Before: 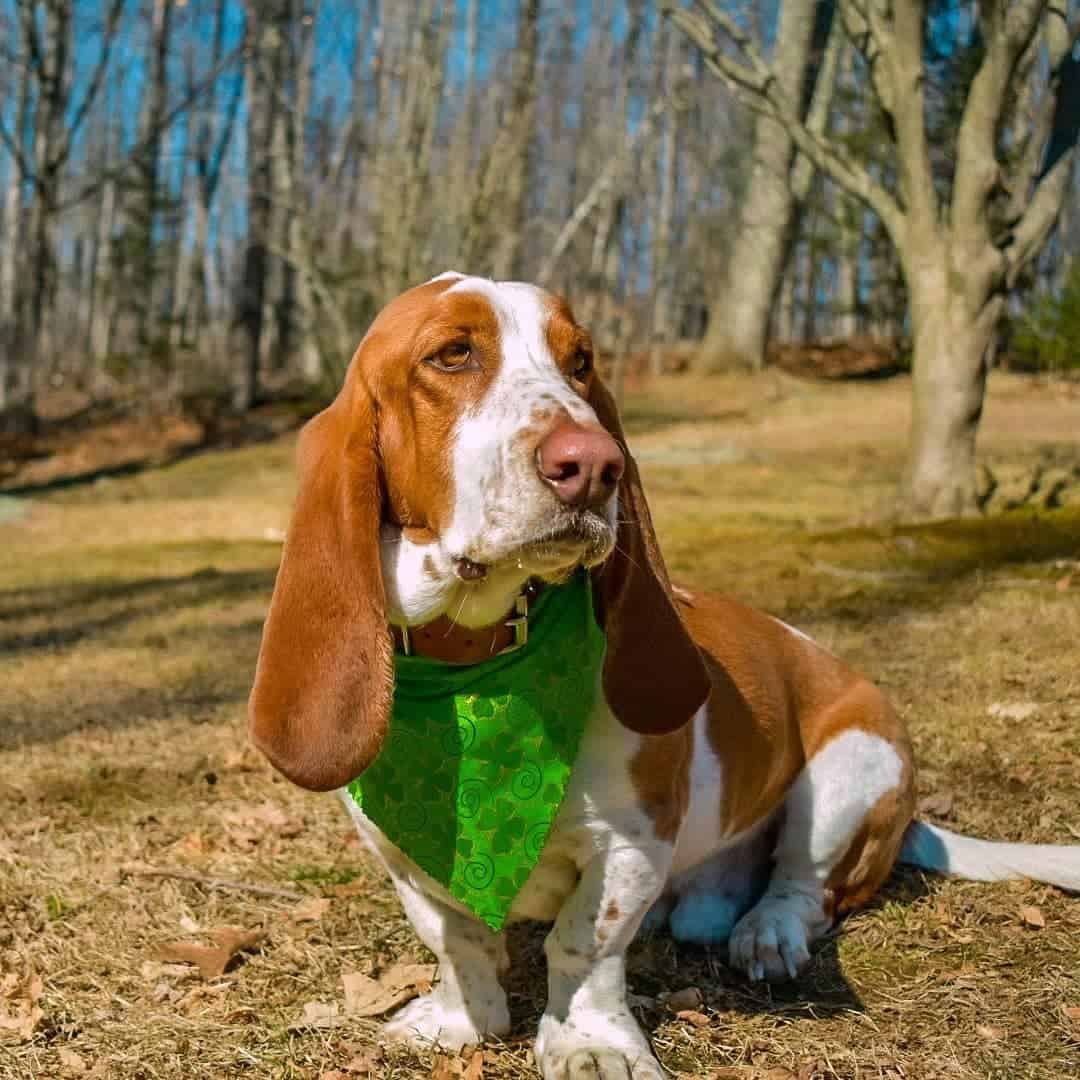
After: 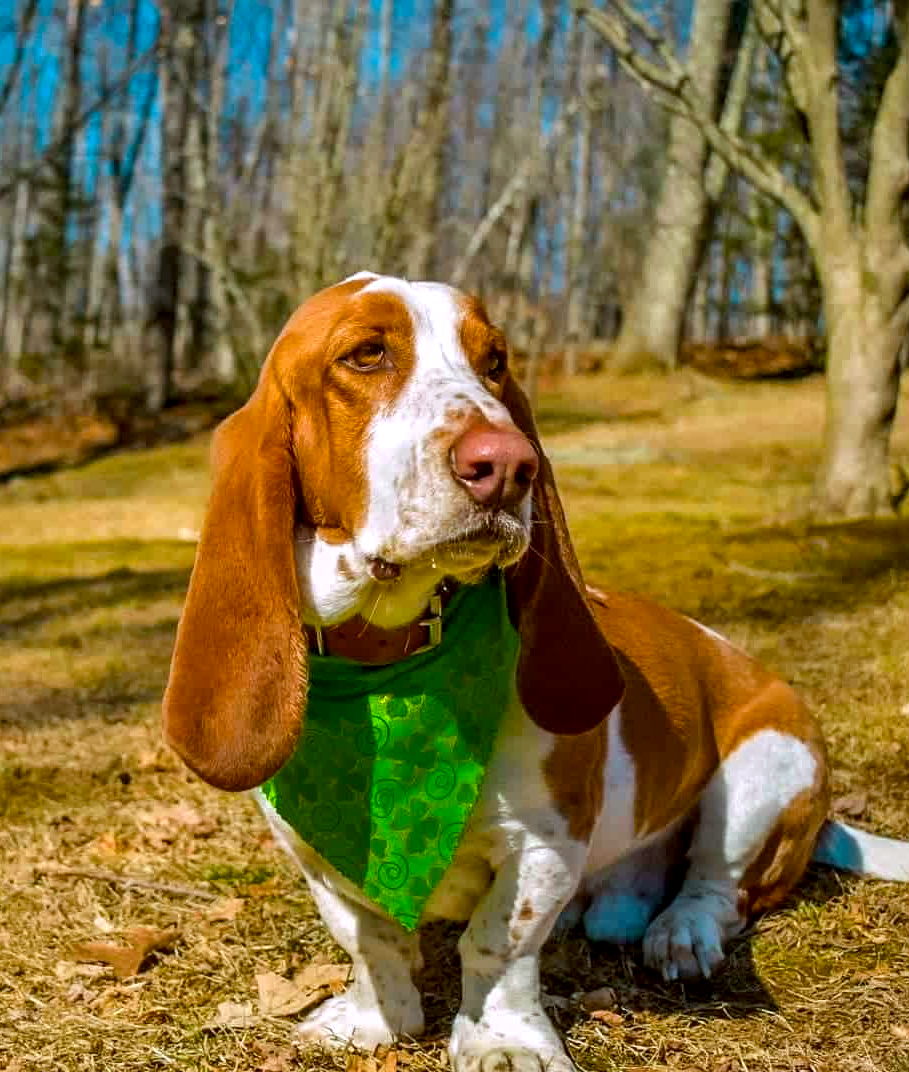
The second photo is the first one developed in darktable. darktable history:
local contrast: highlights 83%, shadows 81%
color balance rgb: perceptual saturation grading › global saturation 25%, global vibrance 20%
color correction: highlights a* -3.28, highlights b* -6.24, shadows a* 3.1, shadows b* 5.19
tone equalizer: on, module defaults
crop: left 8.026%, right 7.374%
